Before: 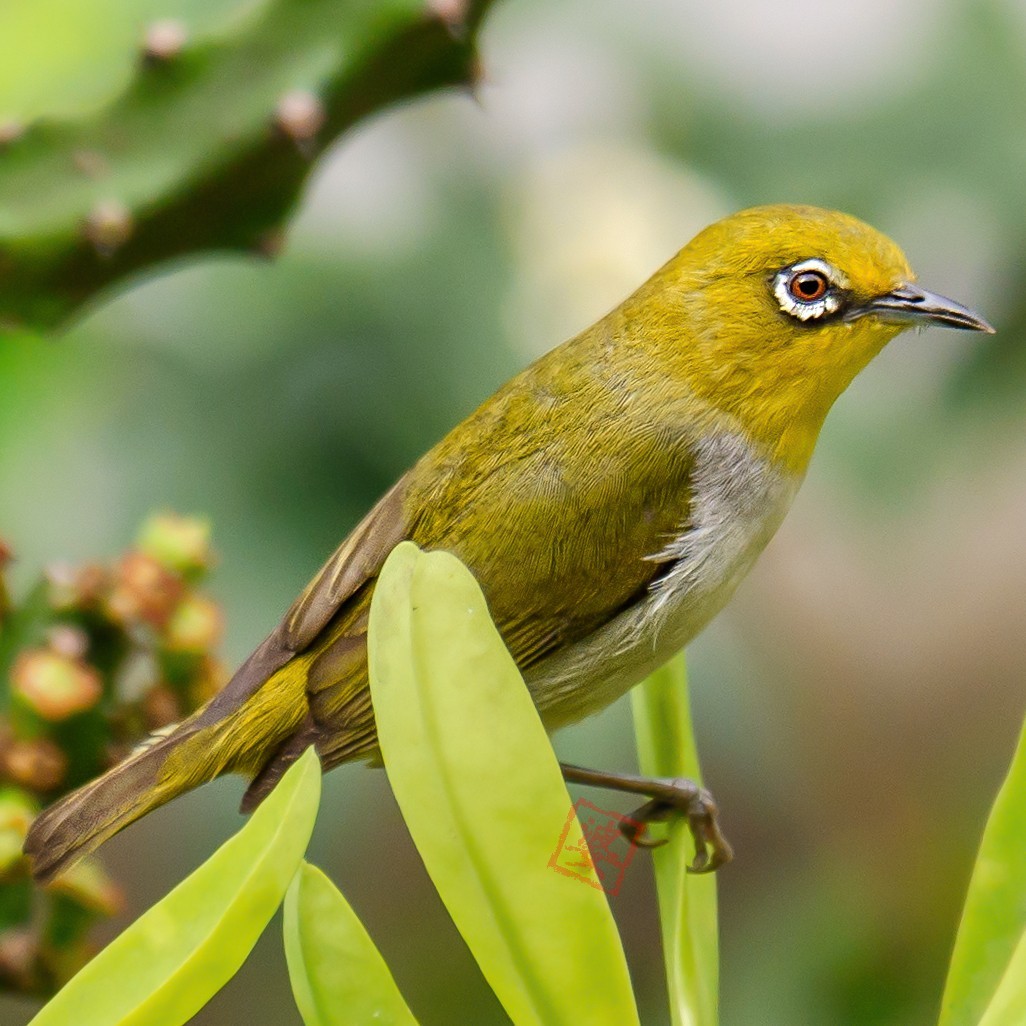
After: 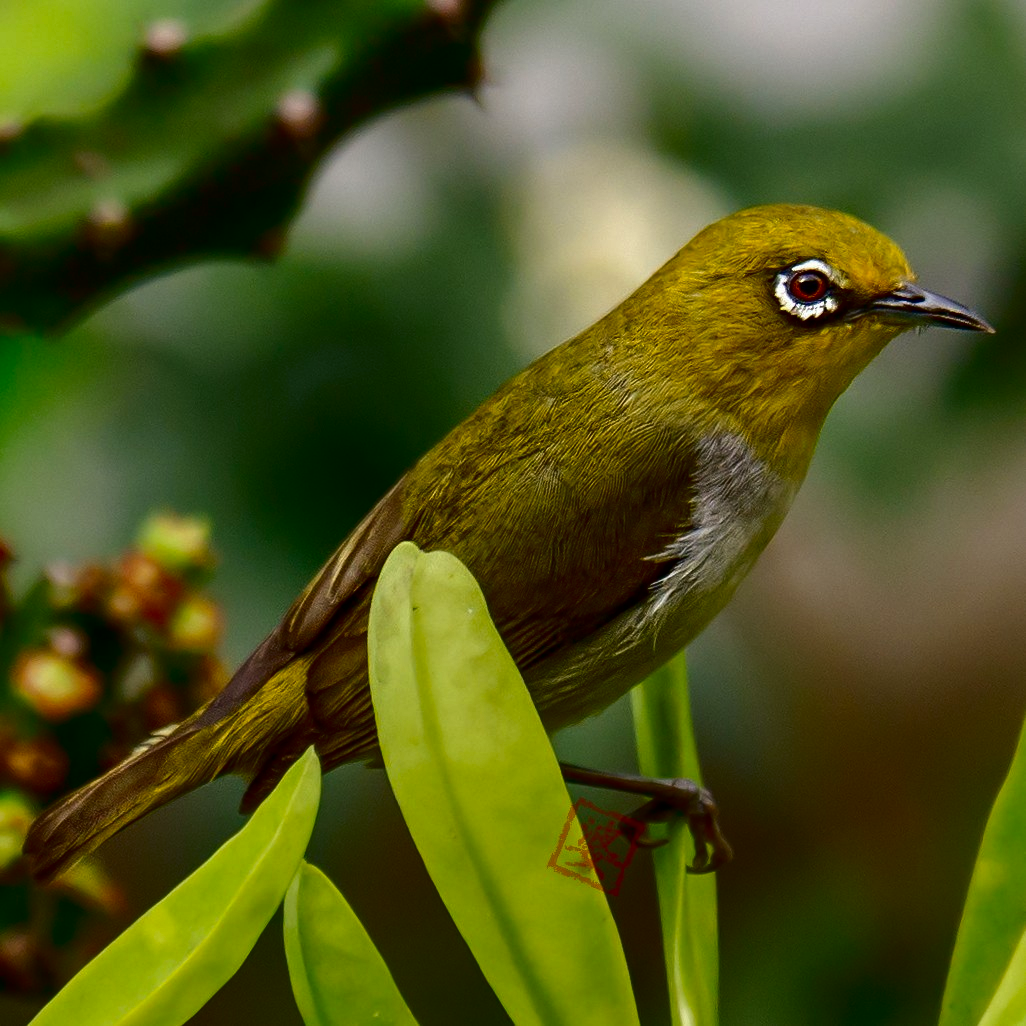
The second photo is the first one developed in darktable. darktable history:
contrast brightness saturation: contrast 0.095, brightness -0.603, saturation 0.17
